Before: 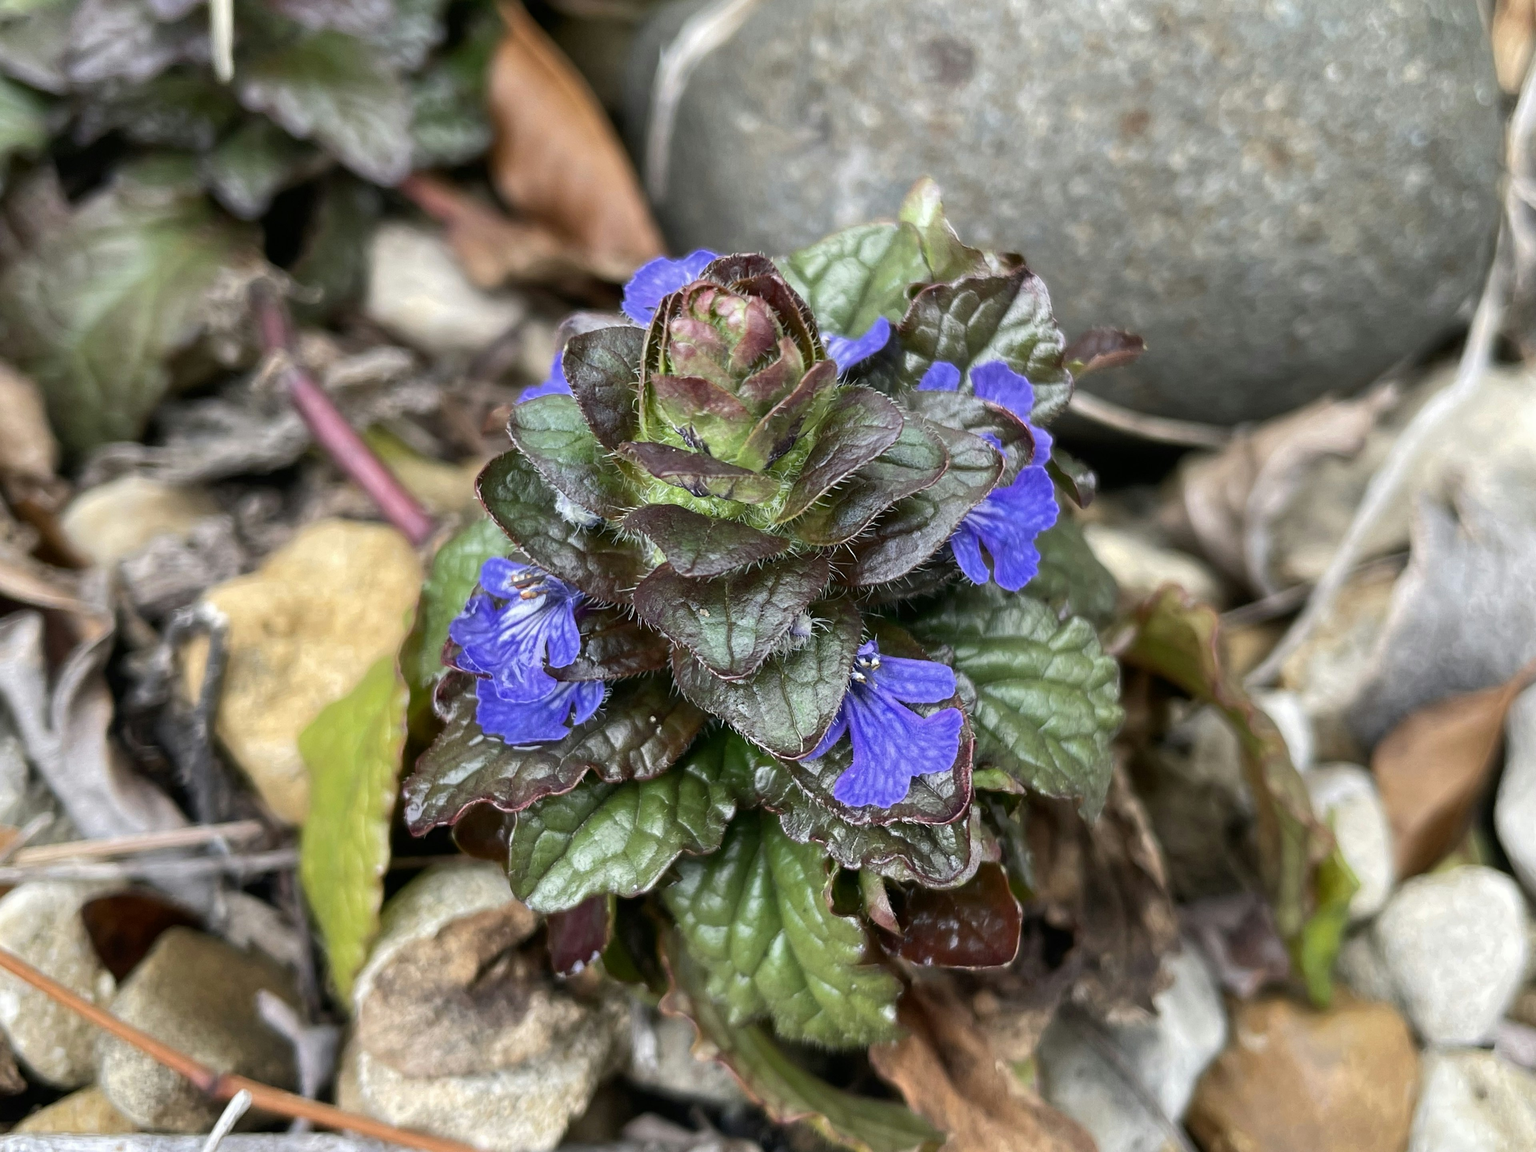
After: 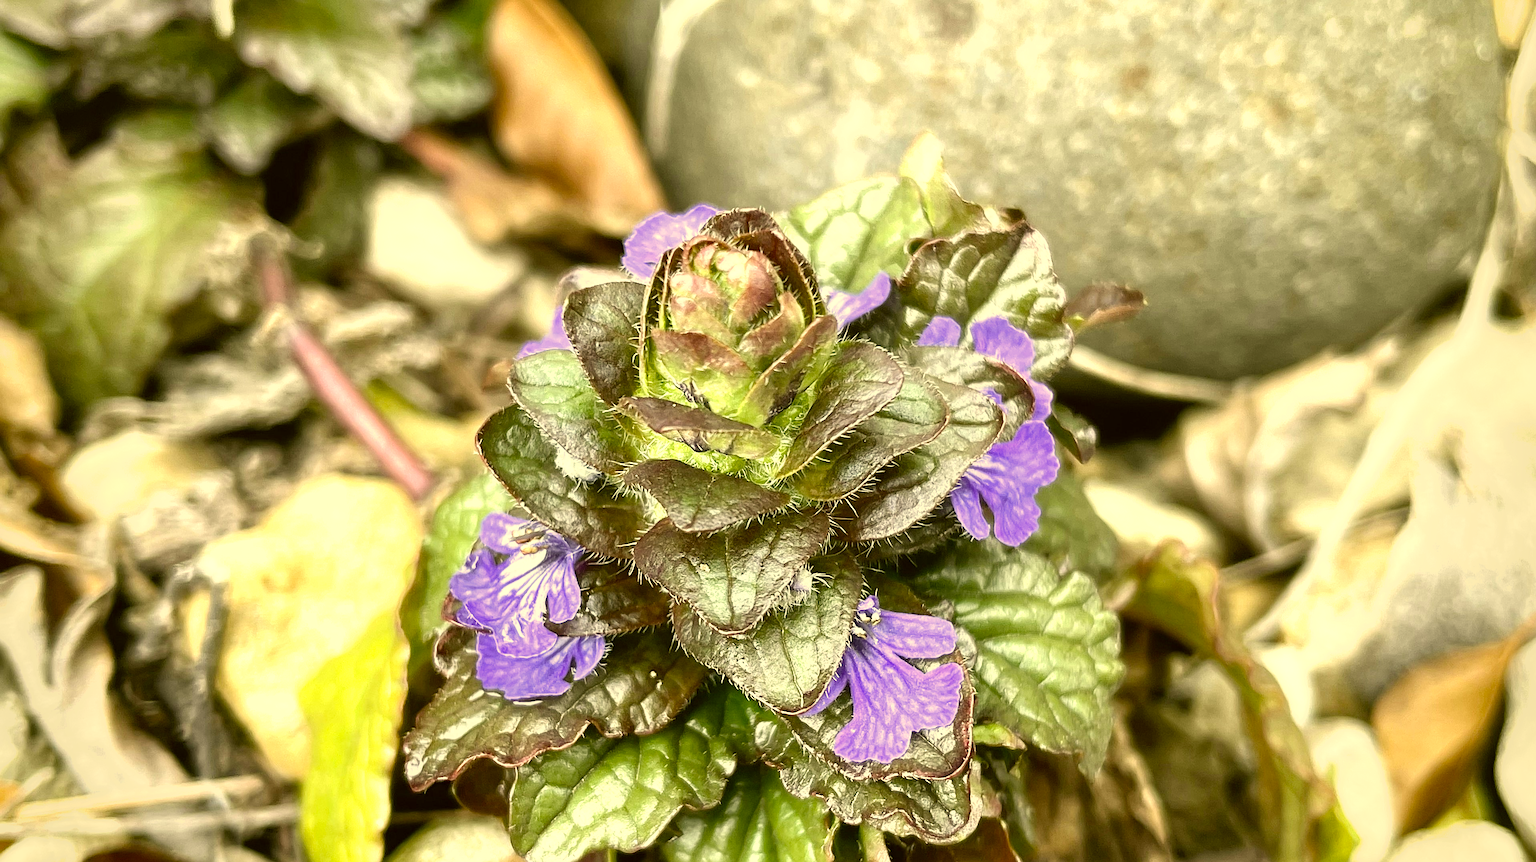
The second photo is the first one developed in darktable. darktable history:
exposure: black level correction 0, exposure 0.69 EV, compensate exposure bias true, compensate highlight preservation false
contrast brightness saturation: saturation -0.048
color correction: highlights a* 0.09, highlights b* 29.29, shadows a* -0.307, shadows b* 21.8
crop: top 3.955%, bottom 21.139%
tone curve: curves: ch0 [(0, 0) (0.541, 0.628) (0.906, 0.997)], preserve colors none
vignetting: fall-off start 77.27%, fall-off radius 27.63%, brightness -0.228, saturation 0.15, width/height ratio 0.977
sharpen: on, module defaults
